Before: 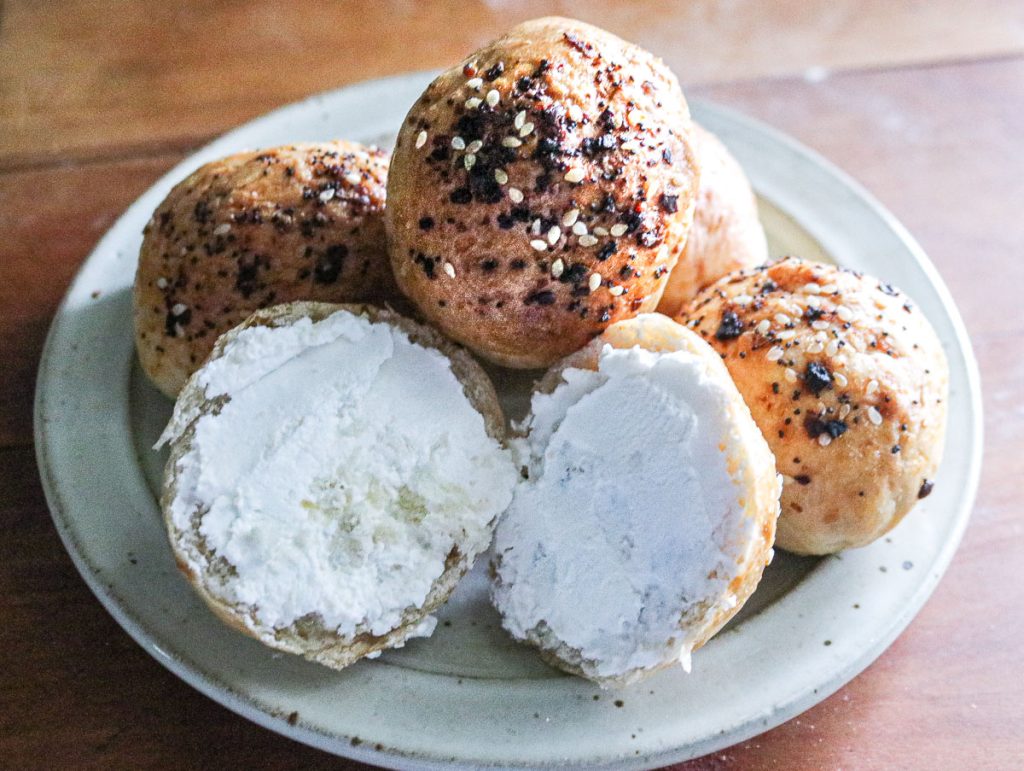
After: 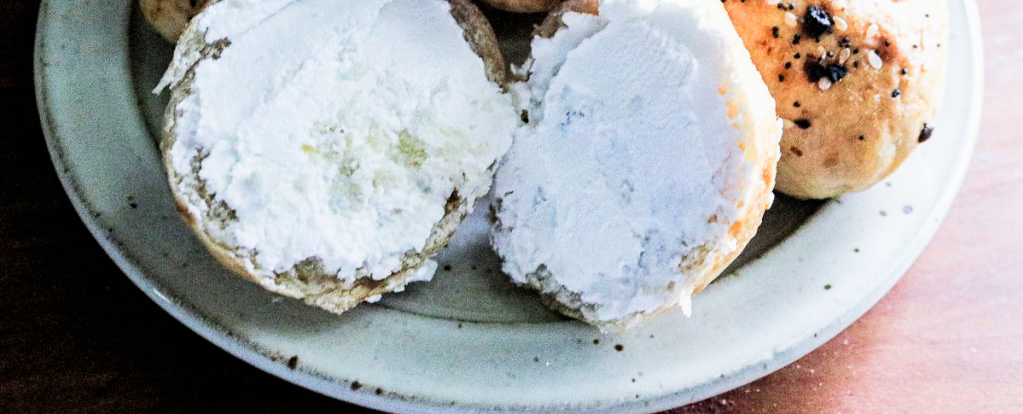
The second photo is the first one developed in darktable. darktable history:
filmic rgb: black relative exposure -5 EV, white relative exposure 3.2 EV, hardness 3.42, contrast 1.2, highlights saturation mix -50%
tone equalizer: -8 EV -0.417 EV, -7 EV -0.389 EV, -6 EV -0.333 EV, -5 EV -0.222 EV, -3 EV 0.222 EV, -2 EV 0.333 EV, -1 EV 0.389 EV, +0 EV 0.417 EV, edges refinement/feathering 500, mask exposure compensation -1.57 EV, preserve details no
velvia: on, module defaults
crop and rotate: top 46.237%
